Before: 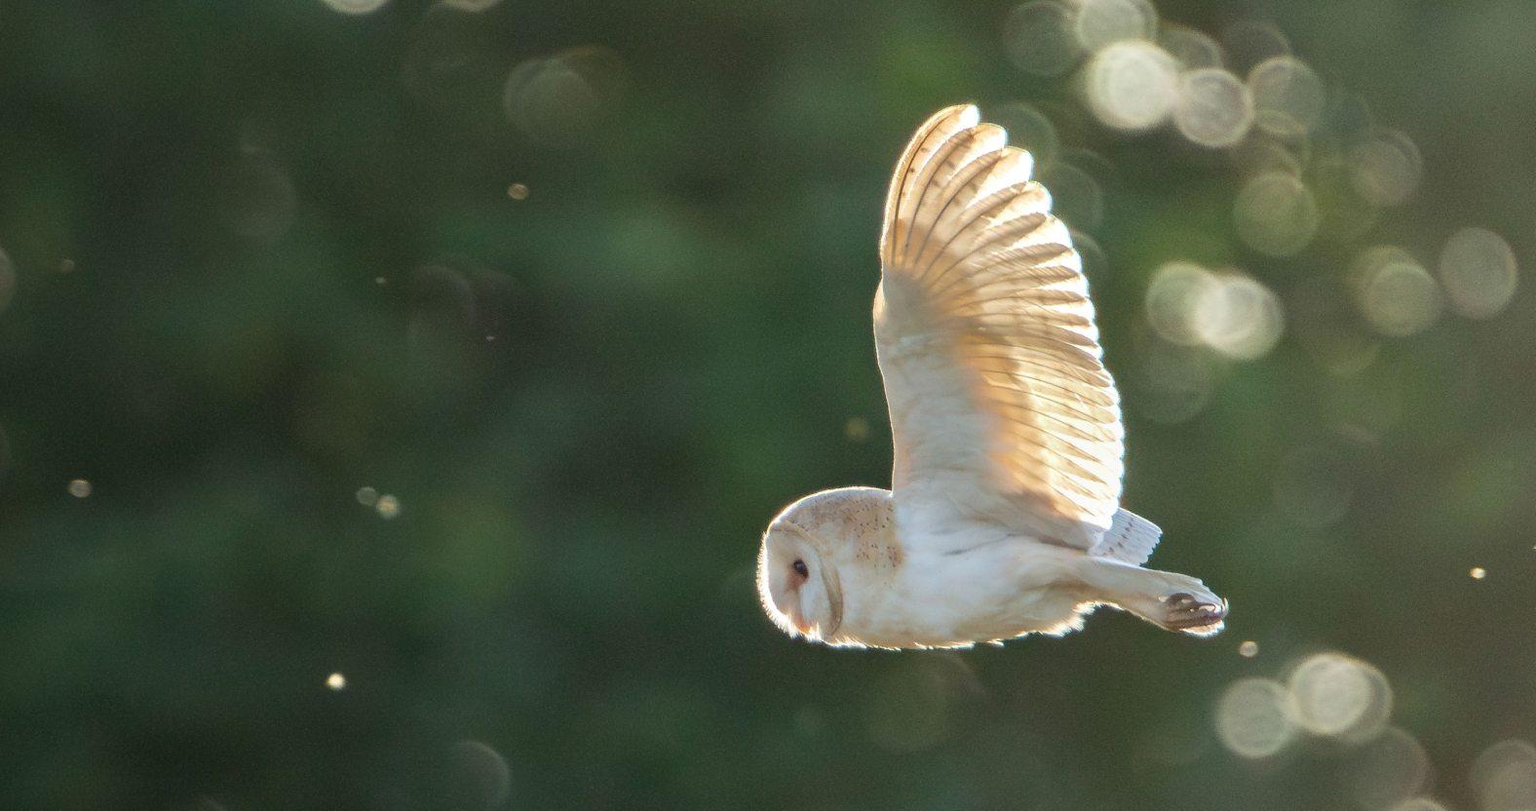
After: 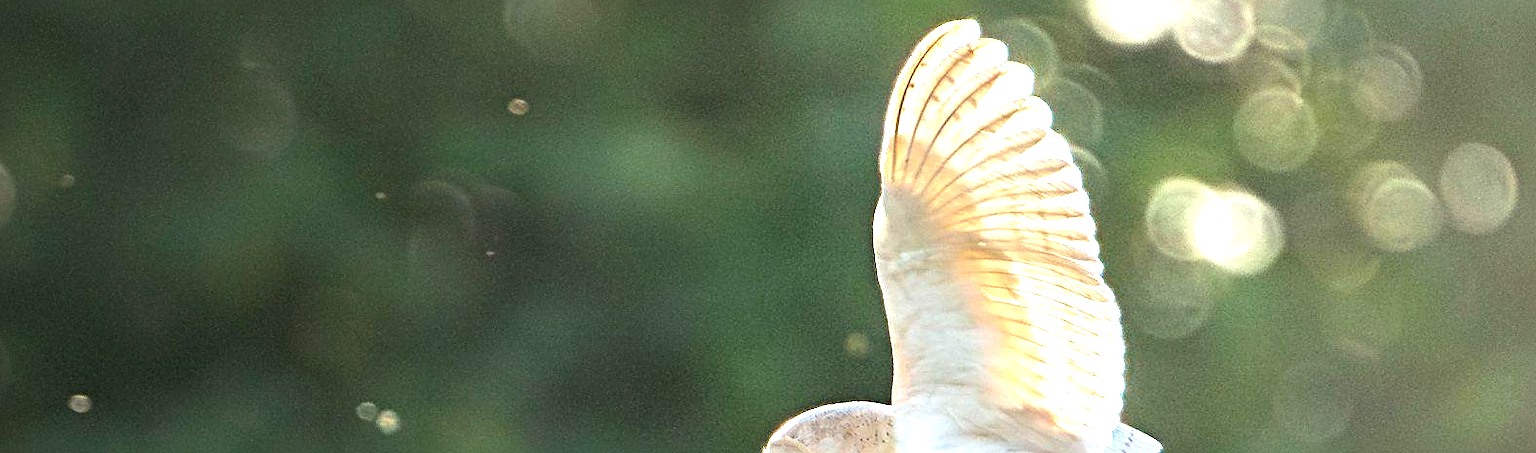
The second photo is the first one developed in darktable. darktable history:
tone equalizer: -8 EV -0.742 EV, -7 EV -0.685 EV, -6 EV -0.612 EV, -5 EV -0.364 EV, -3 EV 0.385 EV, -2 EV 0.6 EV, -1 EV 0.7 EV, +0 EV 0.761 EV
sharpen: radius 4.868
crop and rotate: top 10.561%, bottom 33.47%
exposure: exposure 0.513 EV, compensate highlight preservation false
